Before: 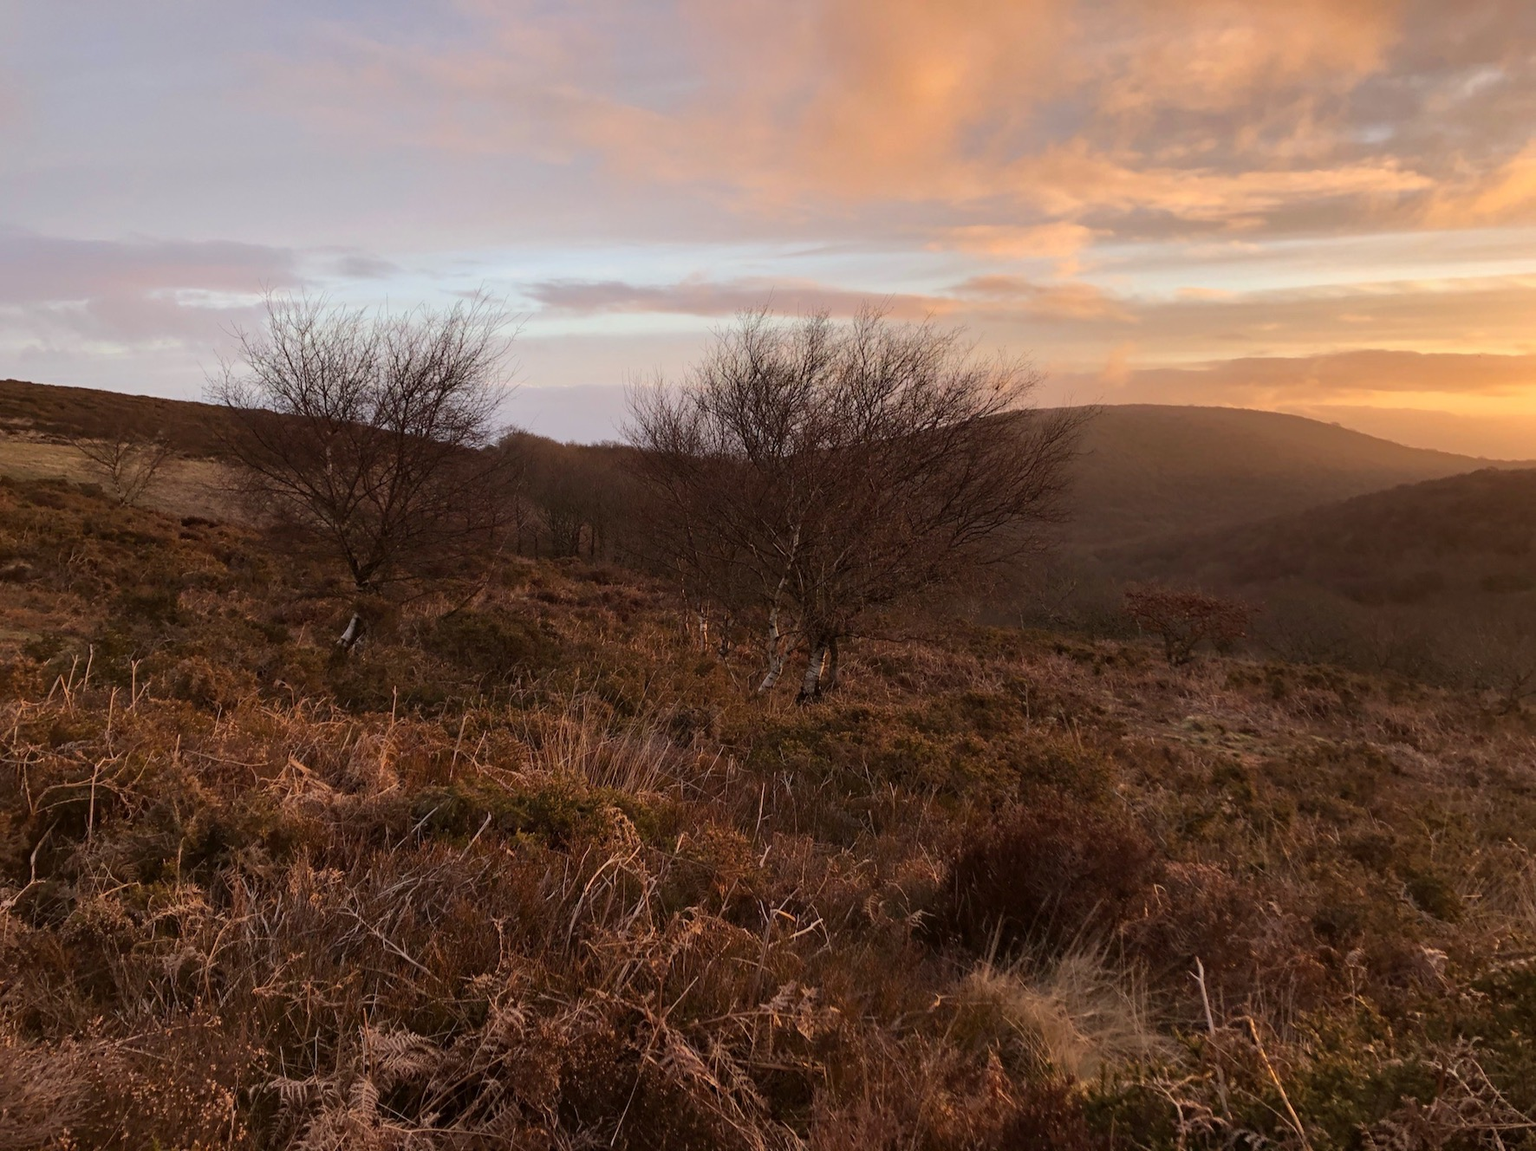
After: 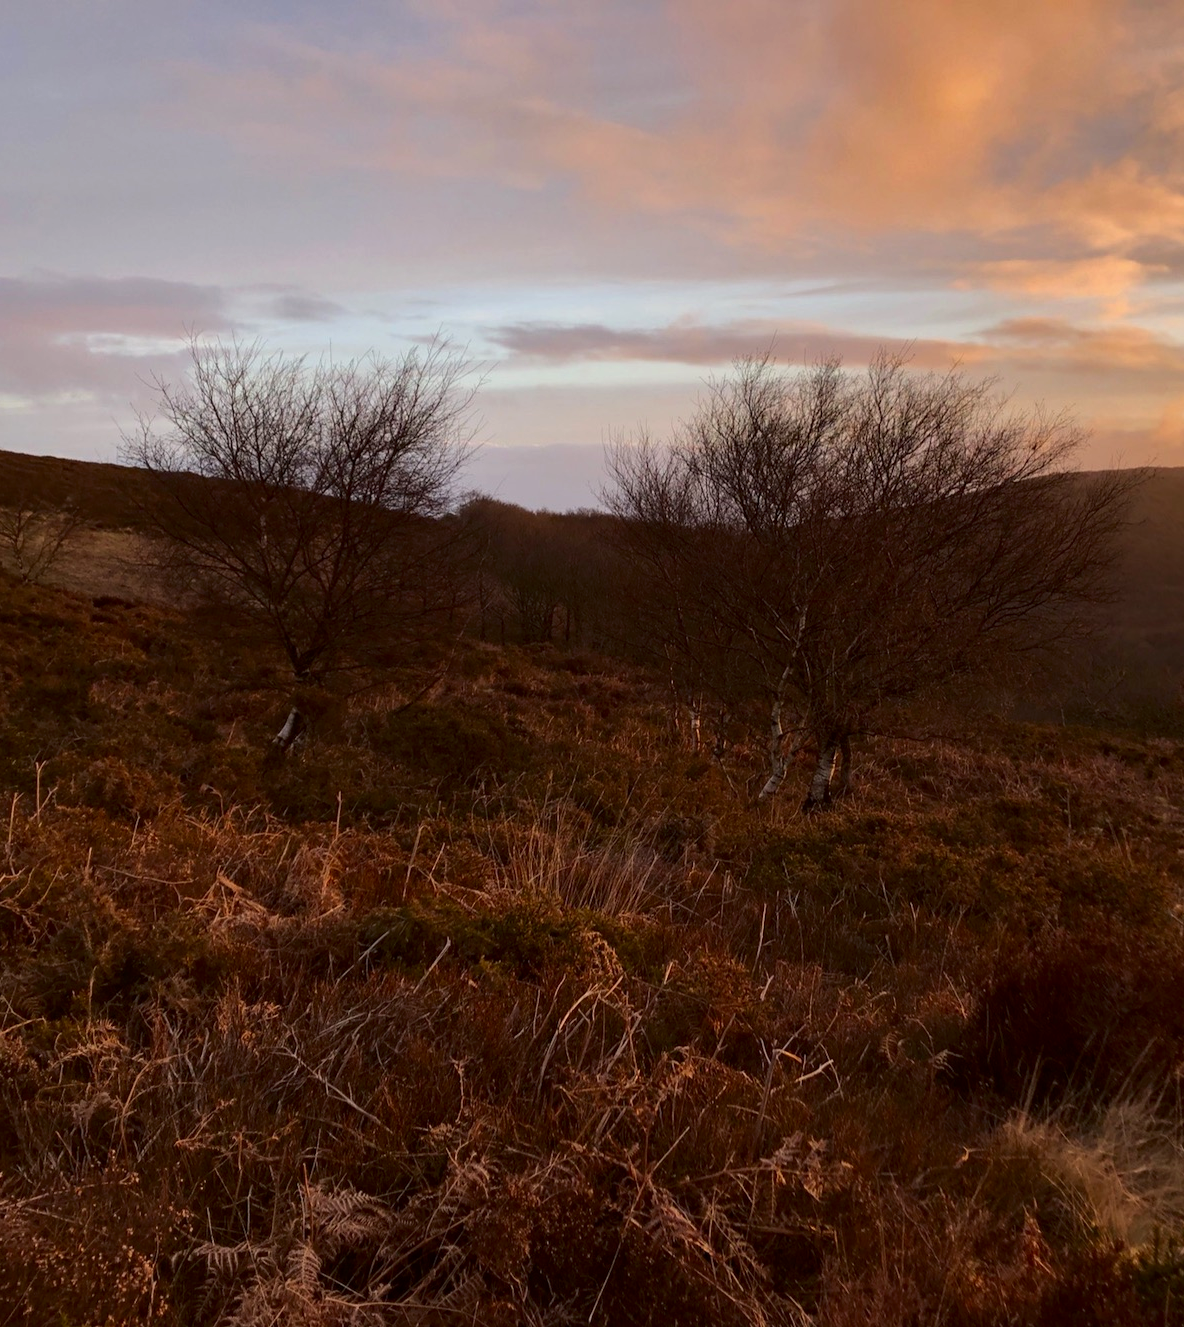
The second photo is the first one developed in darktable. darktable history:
contrast brightness saturation: contrast 0.068, brightness -0.143, saturation 0.113
crop and rotate: left 6.548%, right 26.604%
